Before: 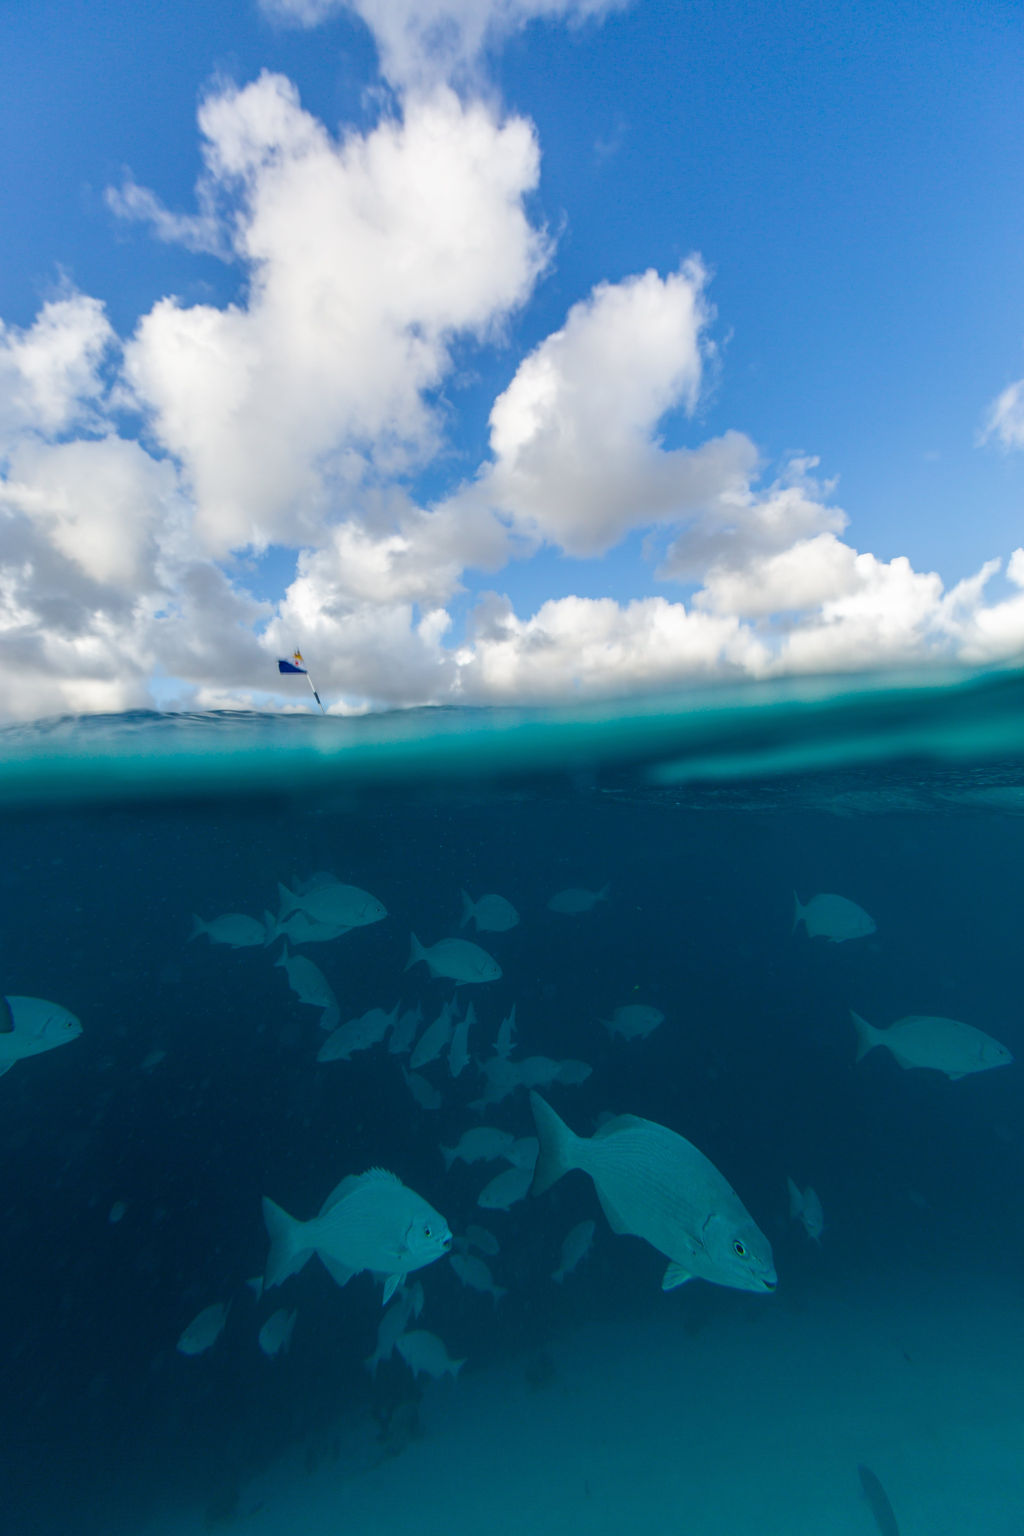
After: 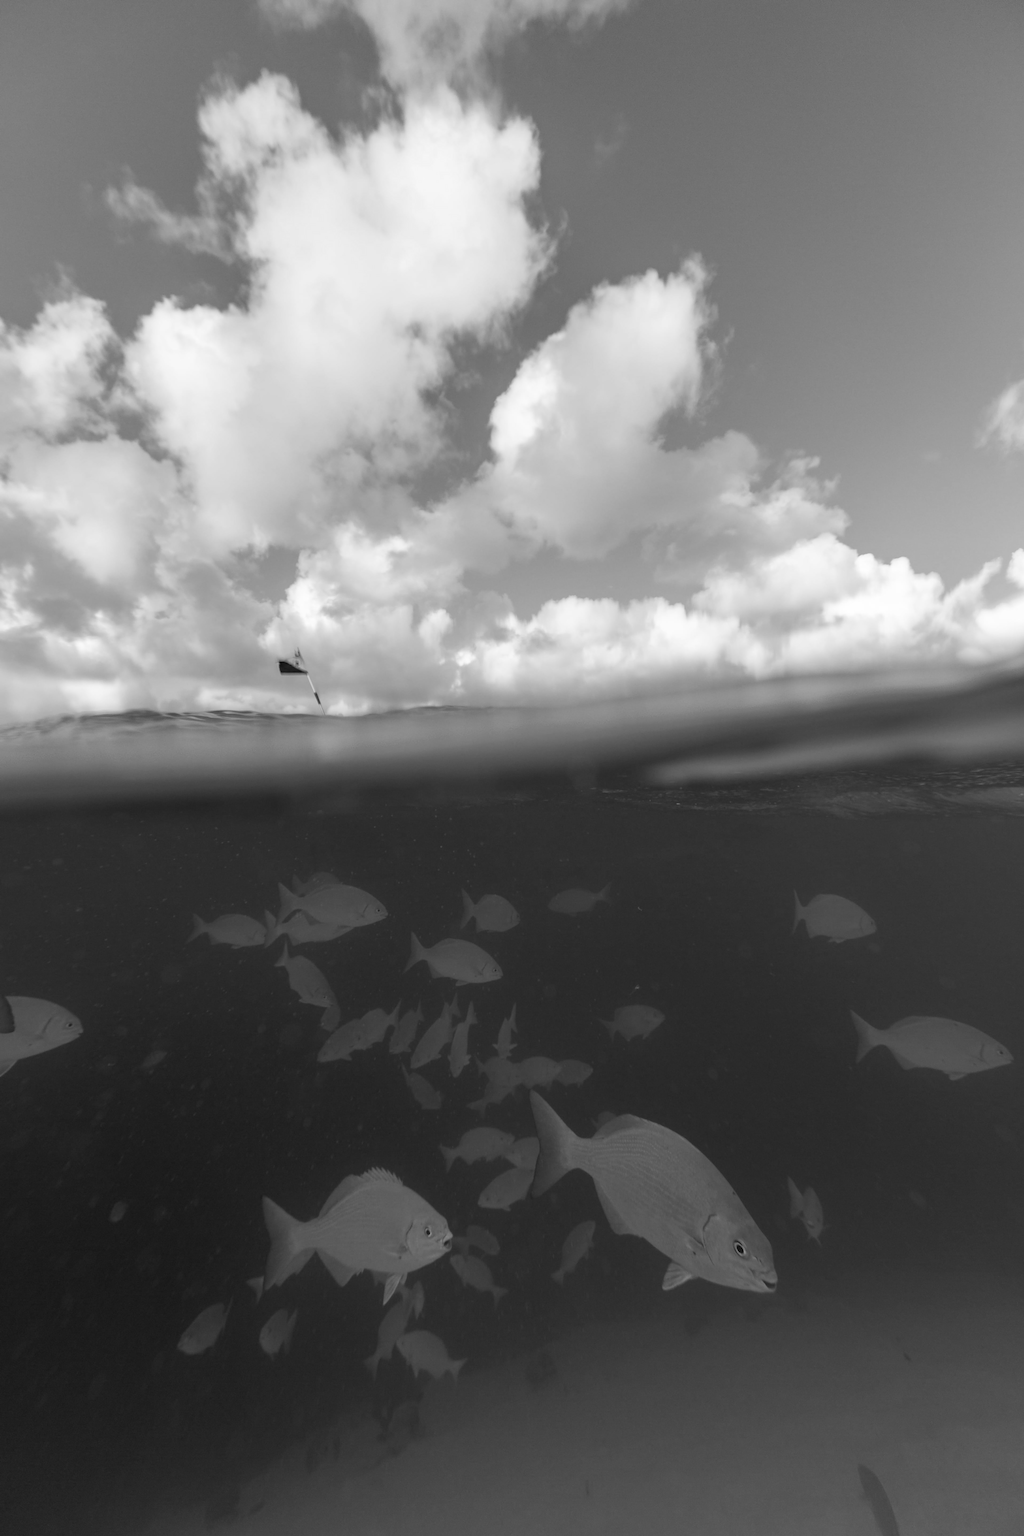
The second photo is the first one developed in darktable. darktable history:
monochrome: on, module defaults
color balance rgb: perceptual saturation grading › global saturation 25%, global vibrance 20%
